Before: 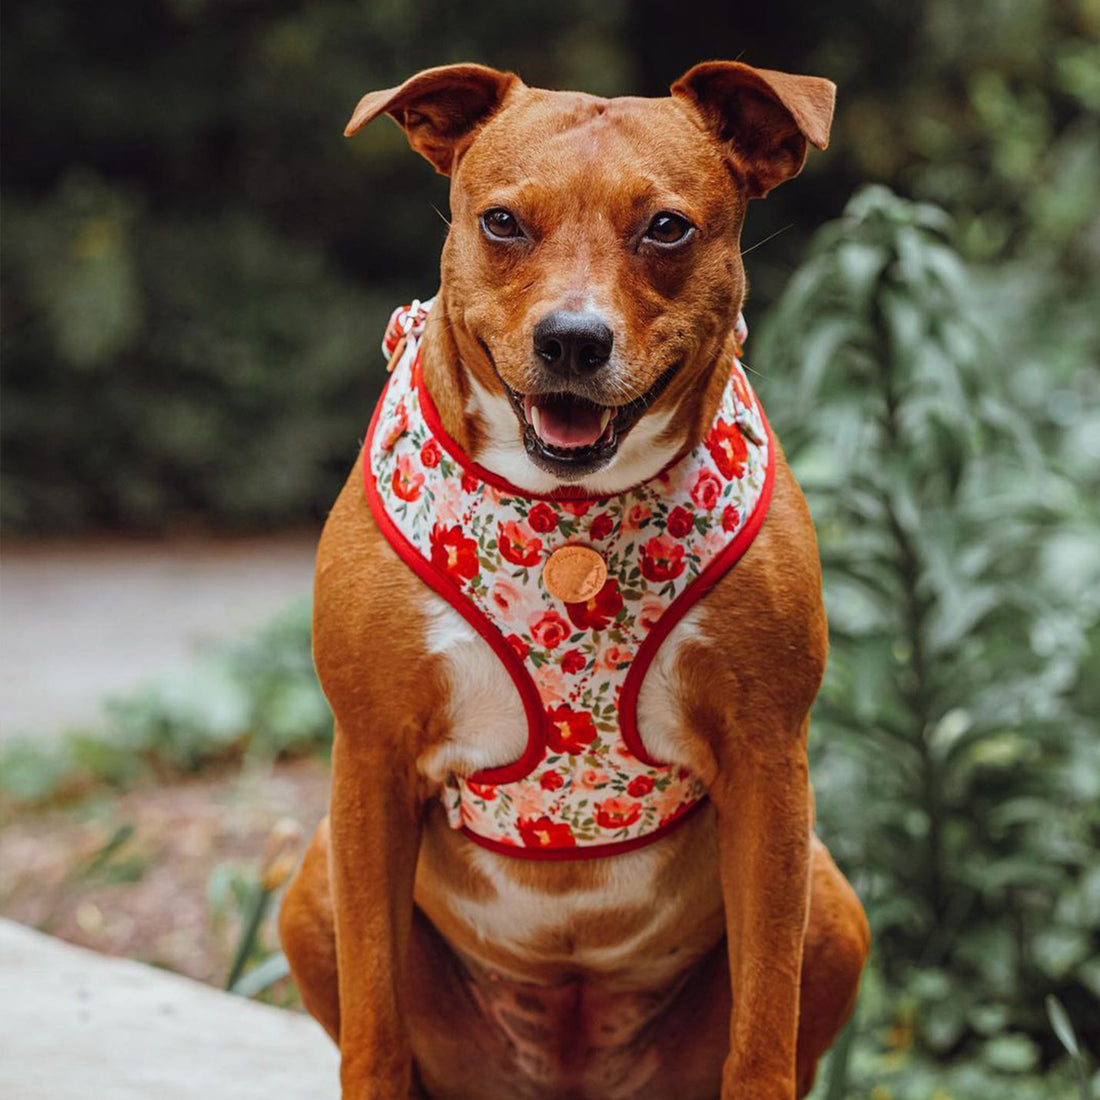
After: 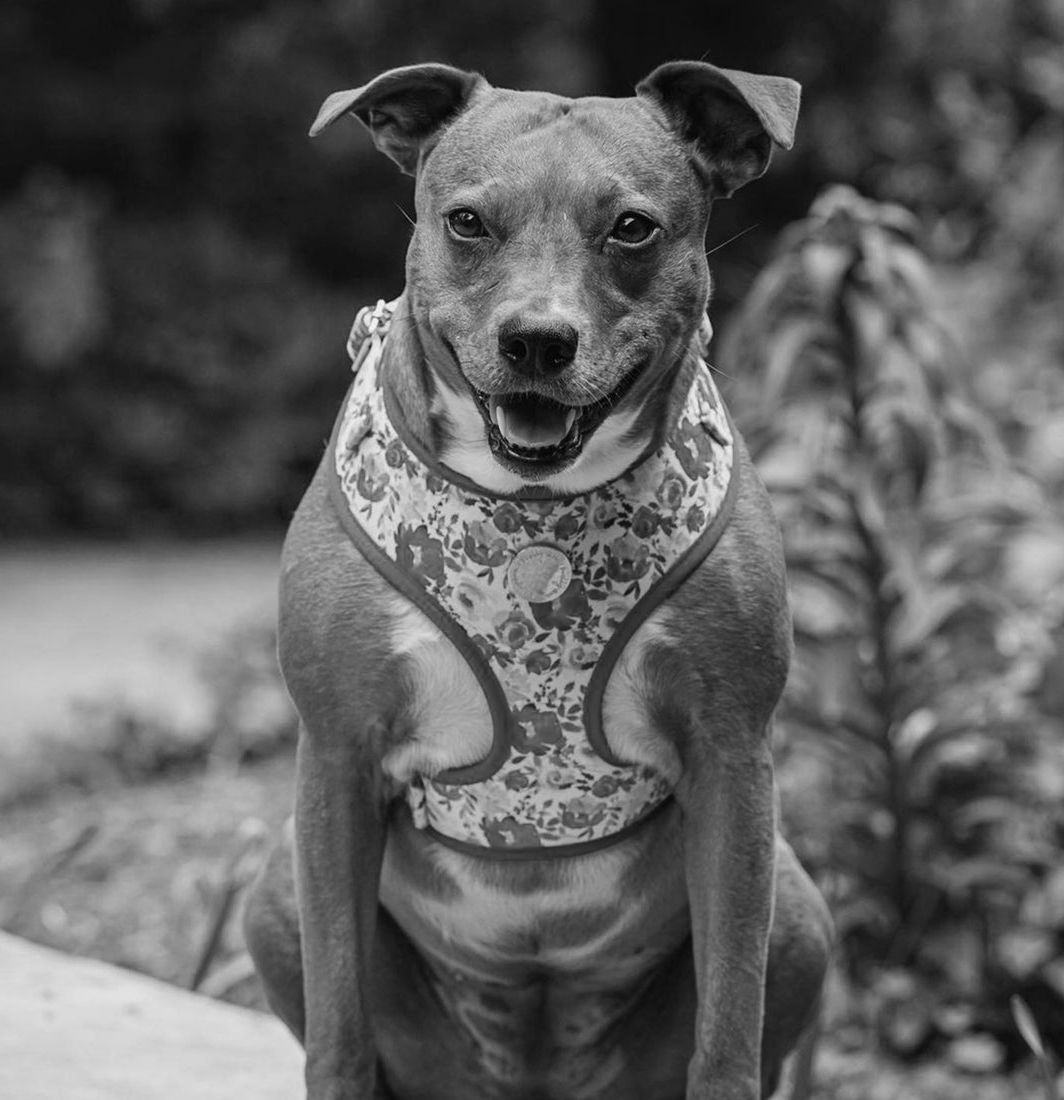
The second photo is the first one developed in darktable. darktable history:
crop and rotate: left 3.238%
monochrome: a 32, b 64, size 2.3
